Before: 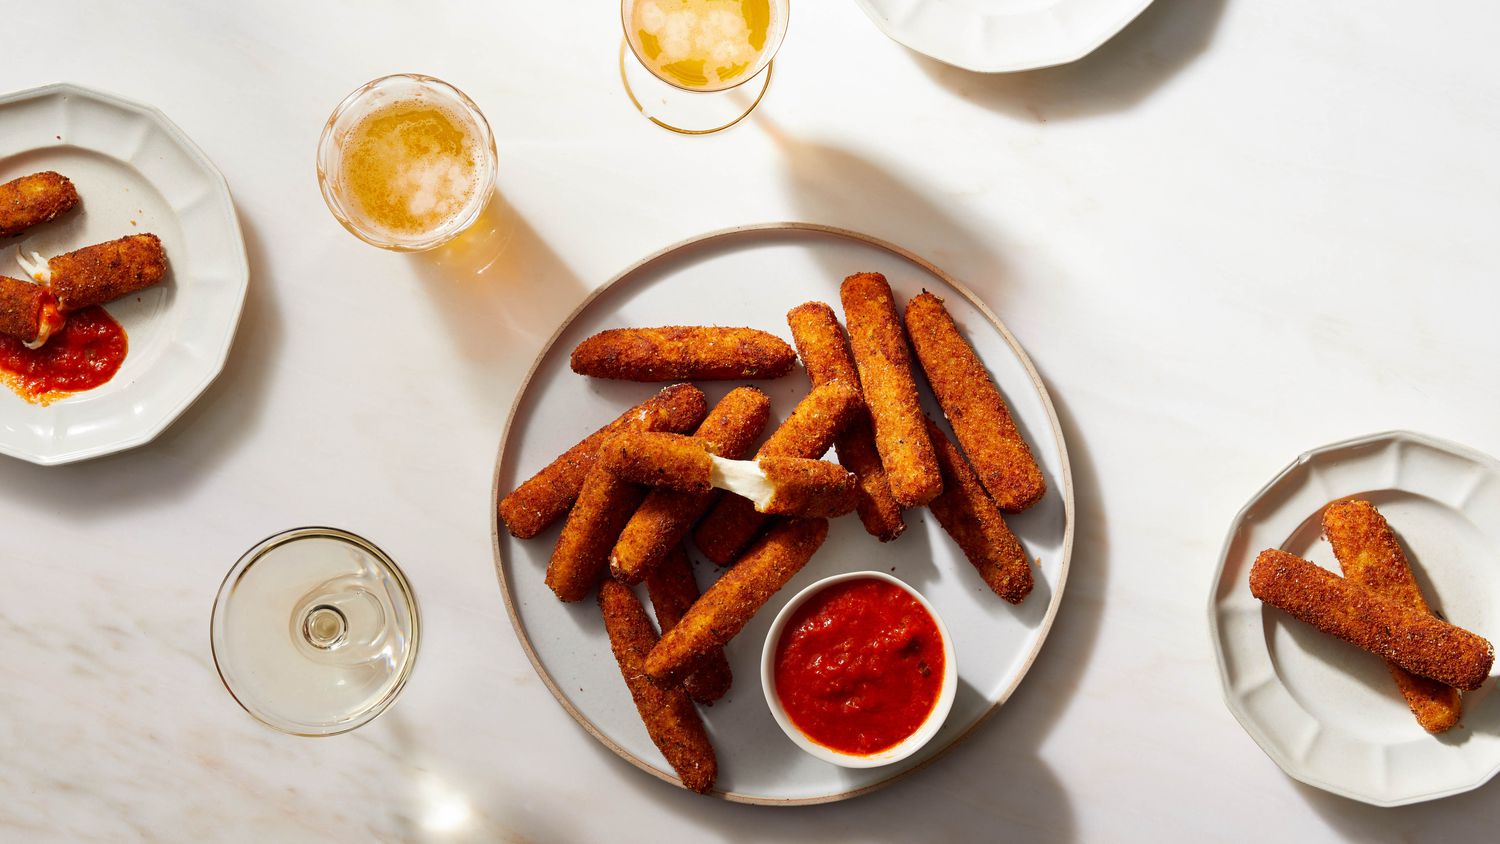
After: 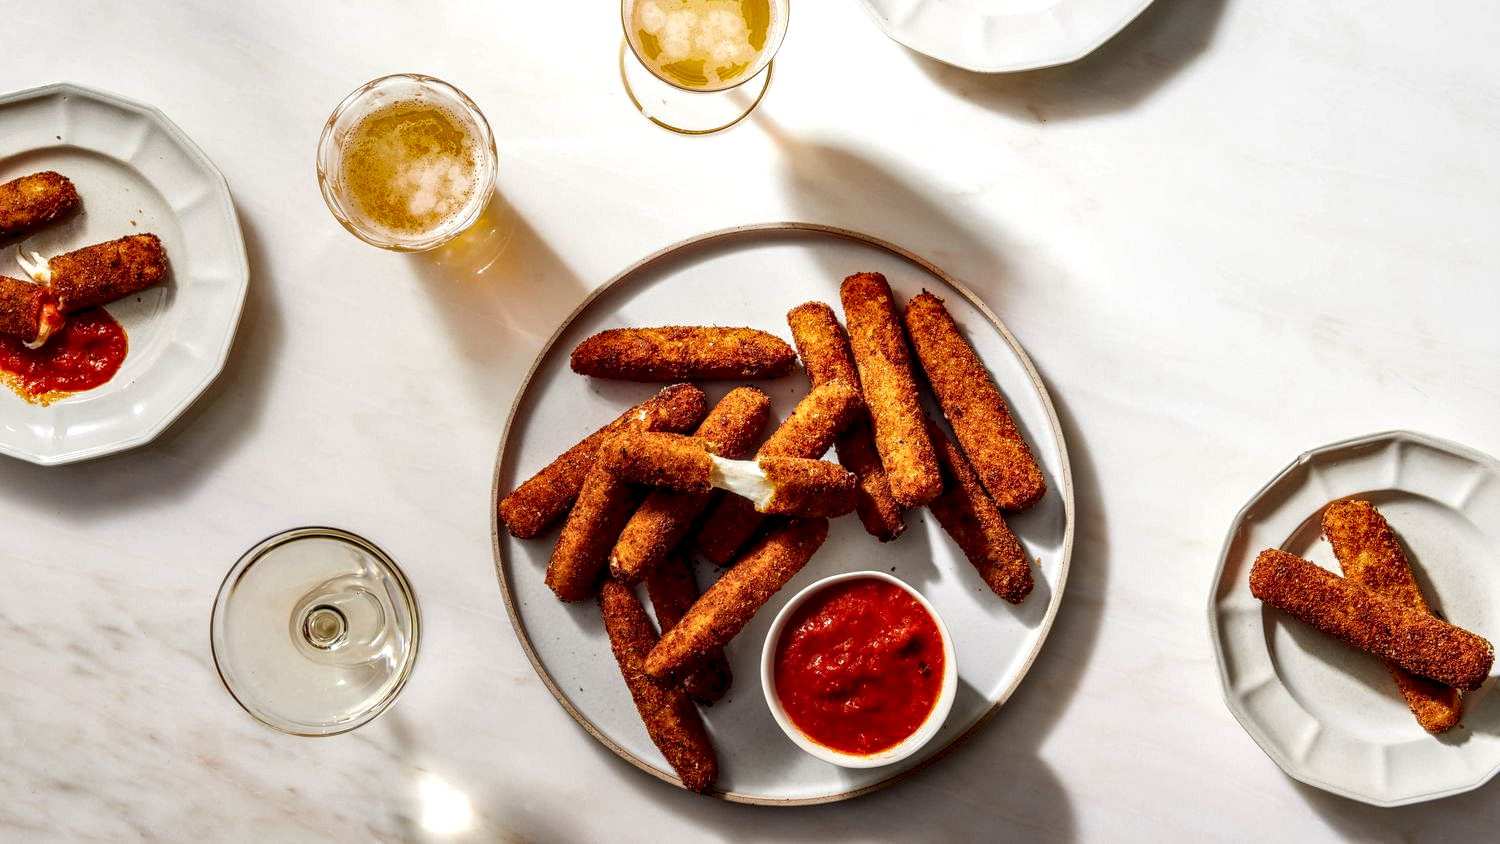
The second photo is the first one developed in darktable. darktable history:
local contrast: highlights 5%, shadows 6%, detail 181%
